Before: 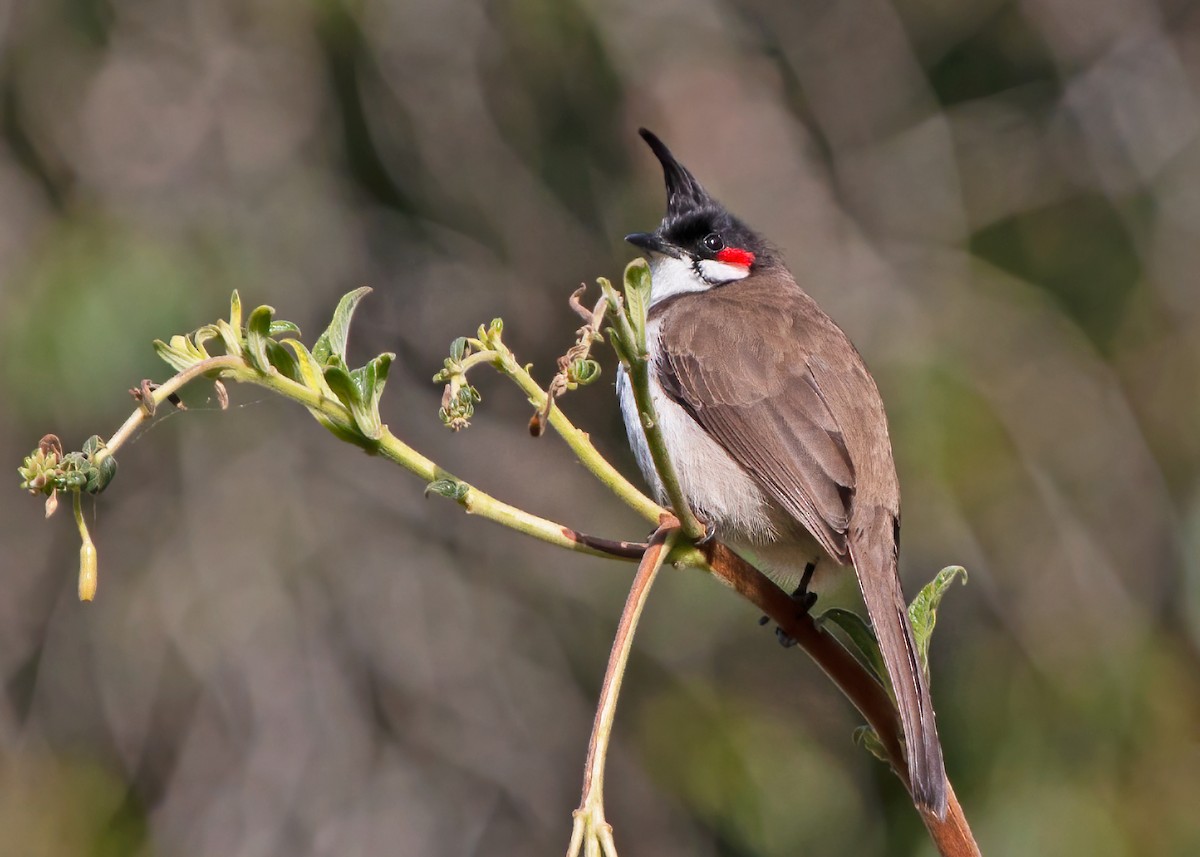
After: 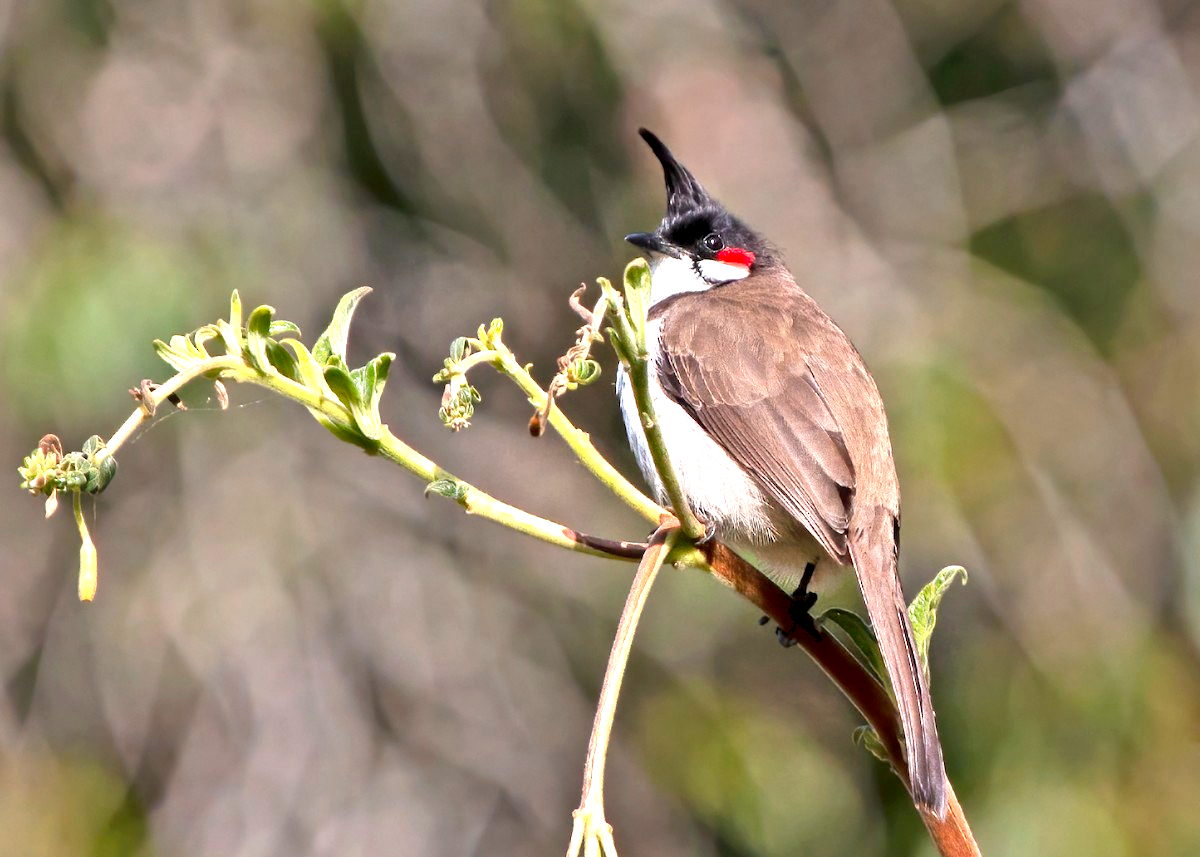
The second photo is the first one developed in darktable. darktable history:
exposure: black level correction 0.005, exposure 0.276 EV, compensate highlight preservation false
levels: levels [0, 0.394, 0.787]
